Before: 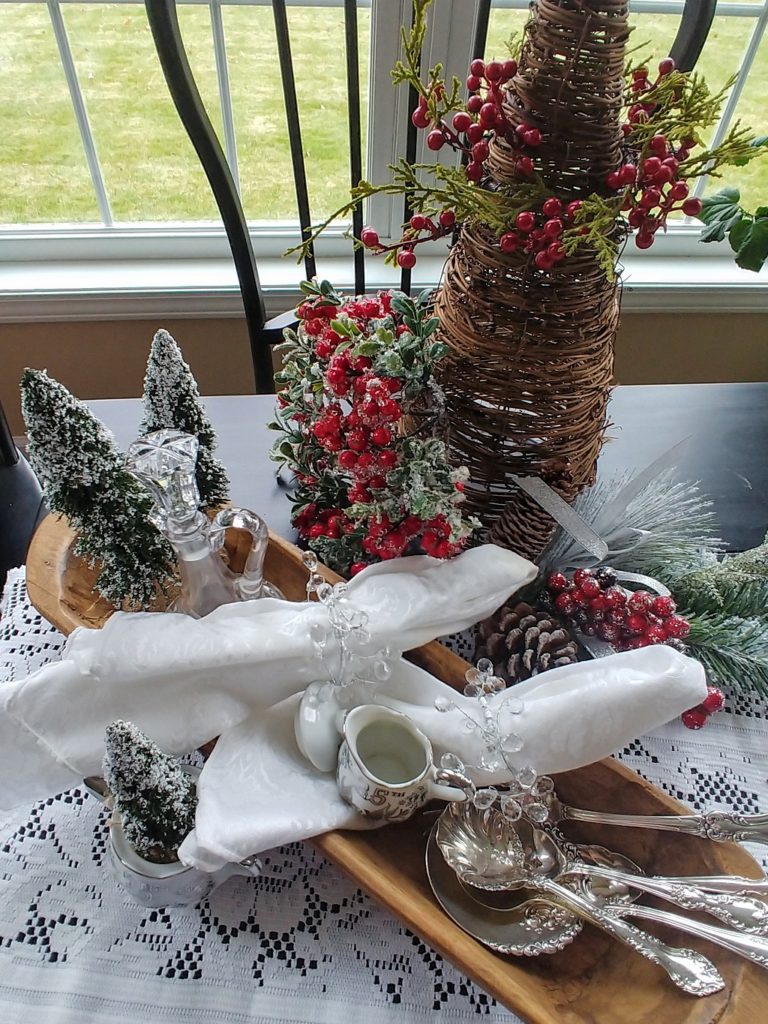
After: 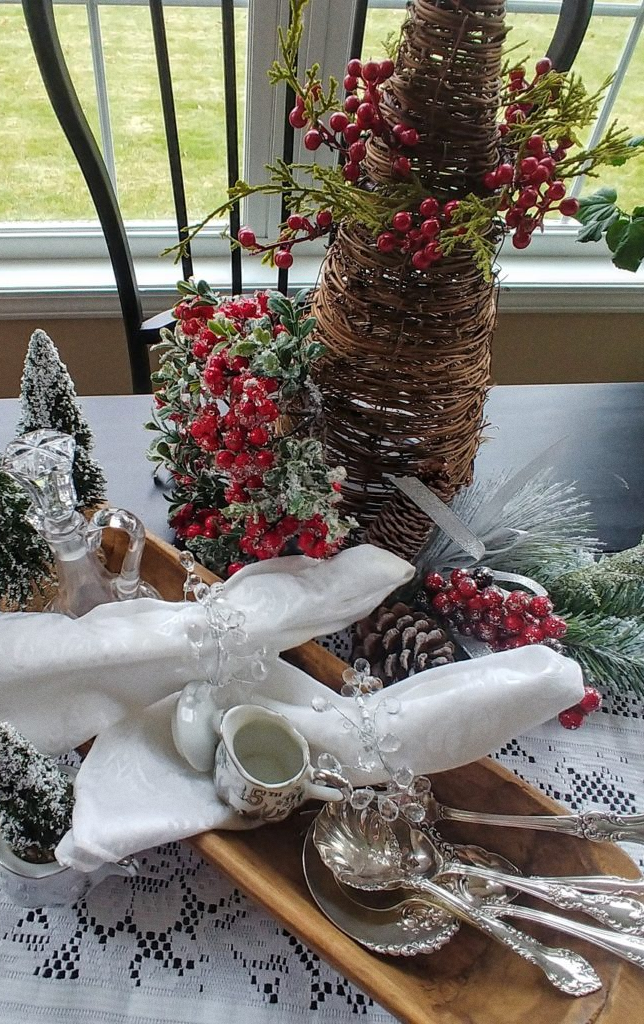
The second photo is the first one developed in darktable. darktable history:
crop: left 16.145%
white balance: emerald 1
grain: coarseness 0.09 ISO, strength 16.61%
